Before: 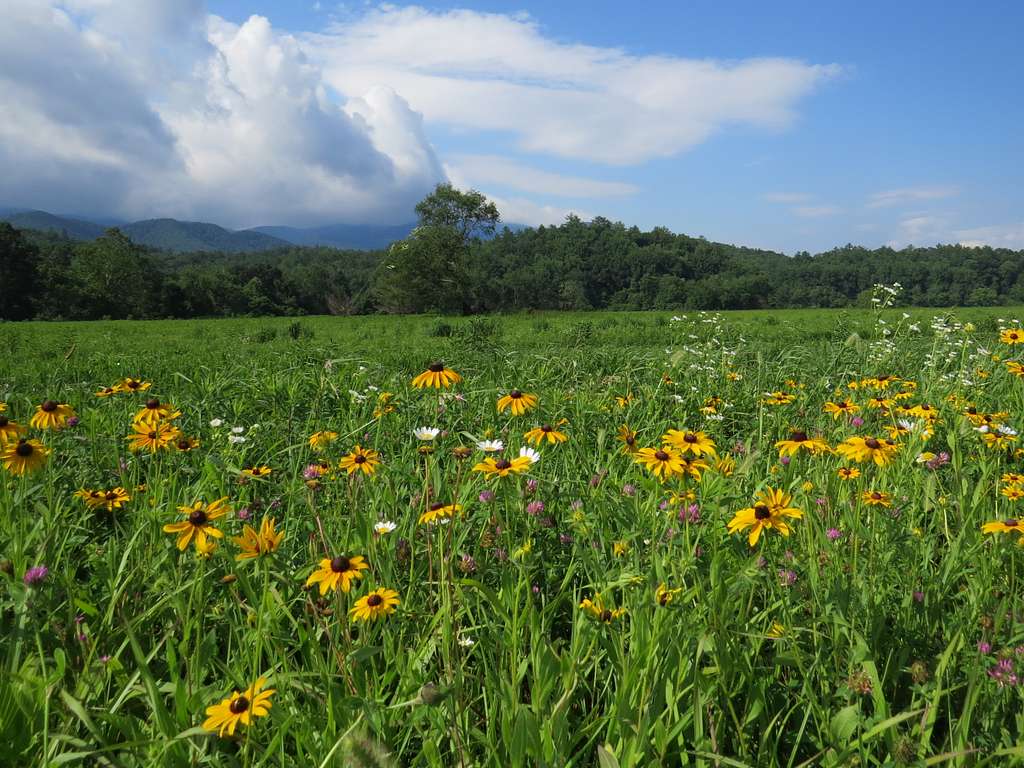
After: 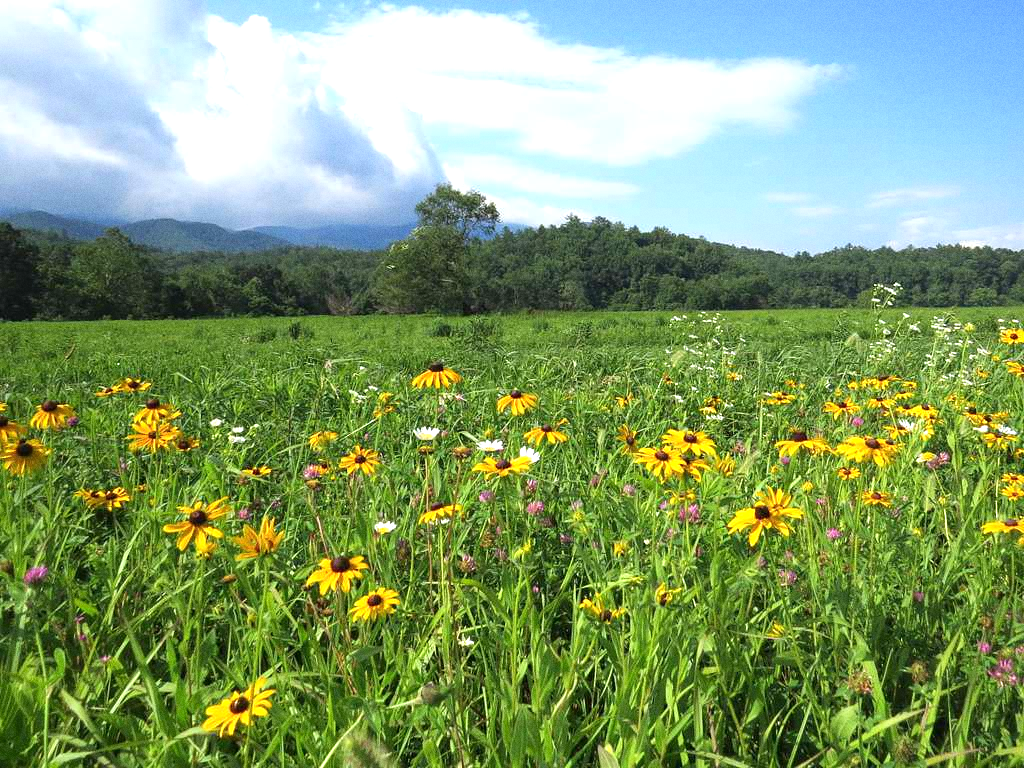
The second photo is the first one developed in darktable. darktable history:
grain: coarseness 0.09 ISO
exposure: exposure 0.921 EV, compensate highlight preservation false
